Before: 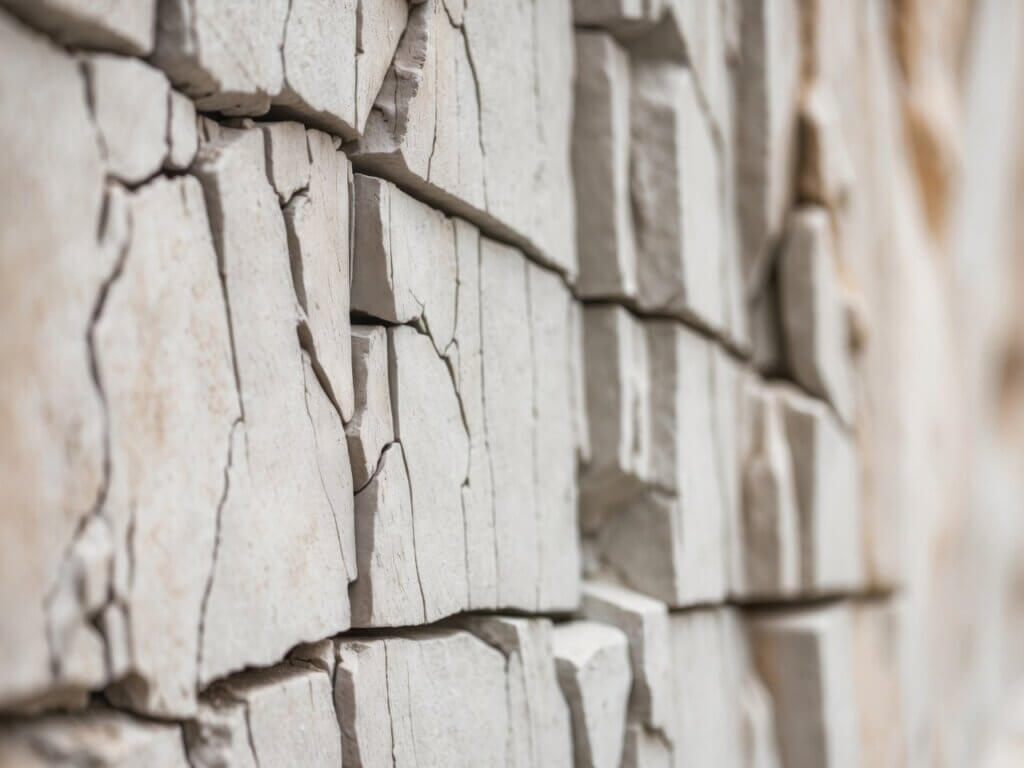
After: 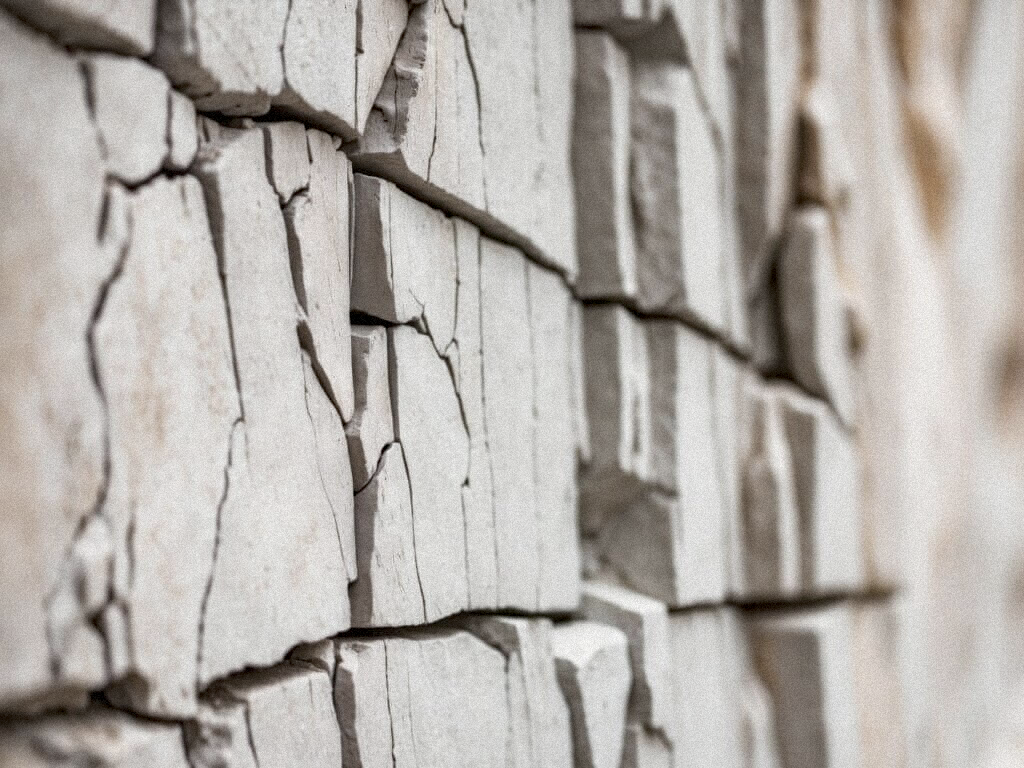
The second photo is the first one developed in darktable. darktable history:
contrast brightness saturation: contrast 0.1, saturation -0.36
grain: mid-tones bias 0%
haze removal: strength 0.29, distance 0.25, compatibility mode true, adaptive false
